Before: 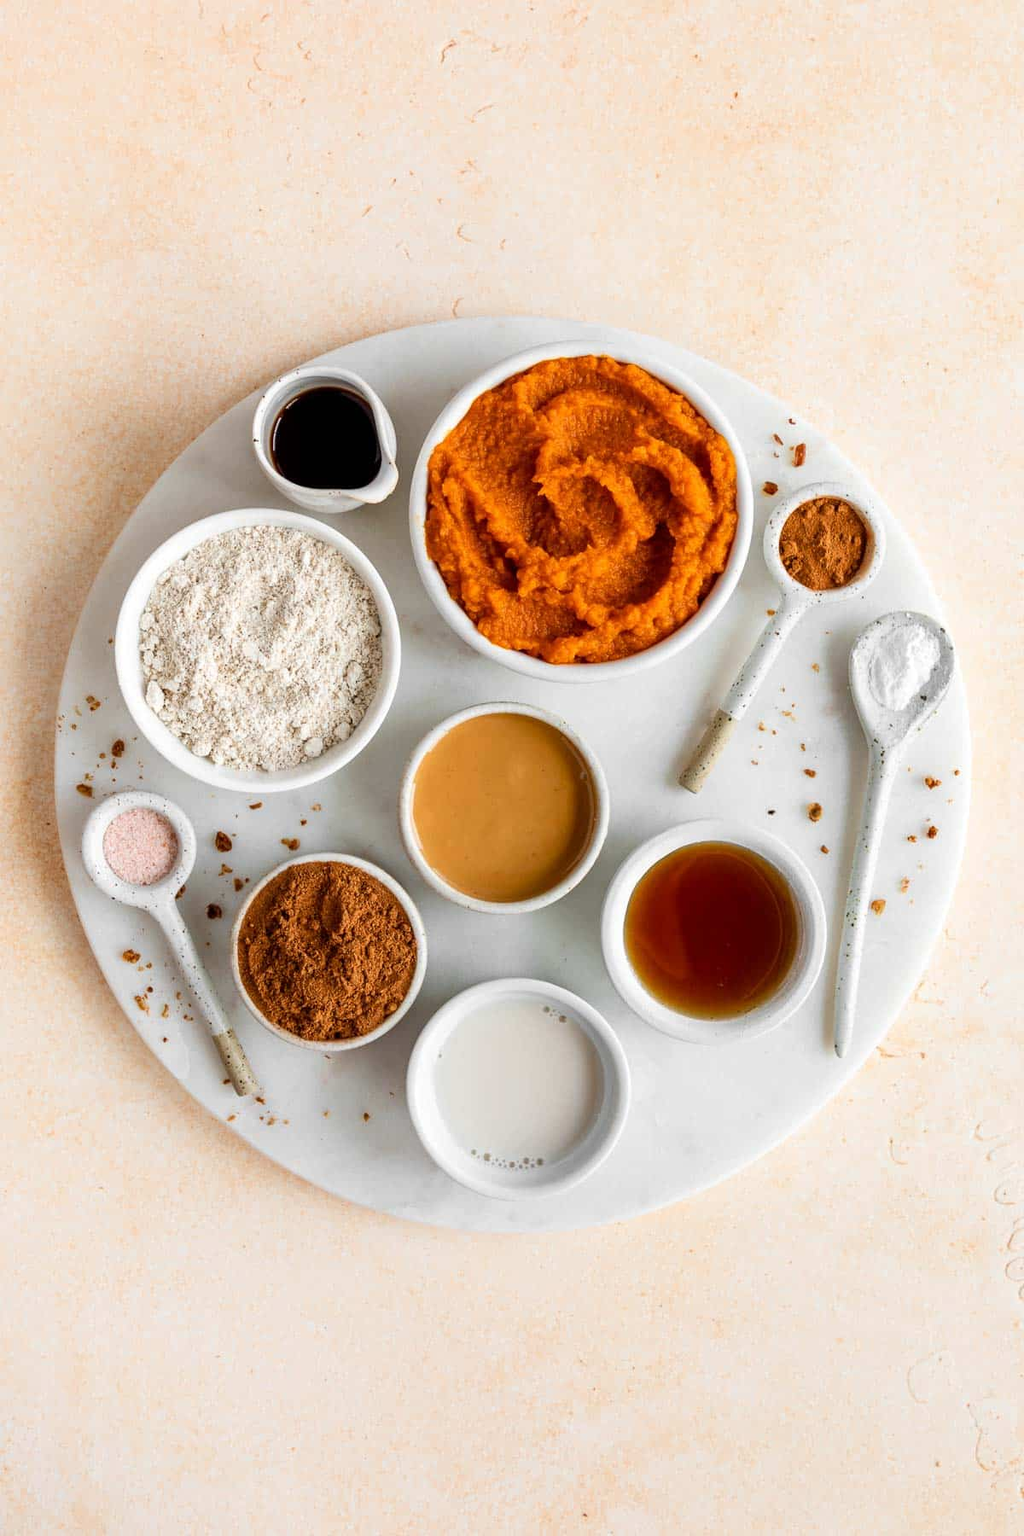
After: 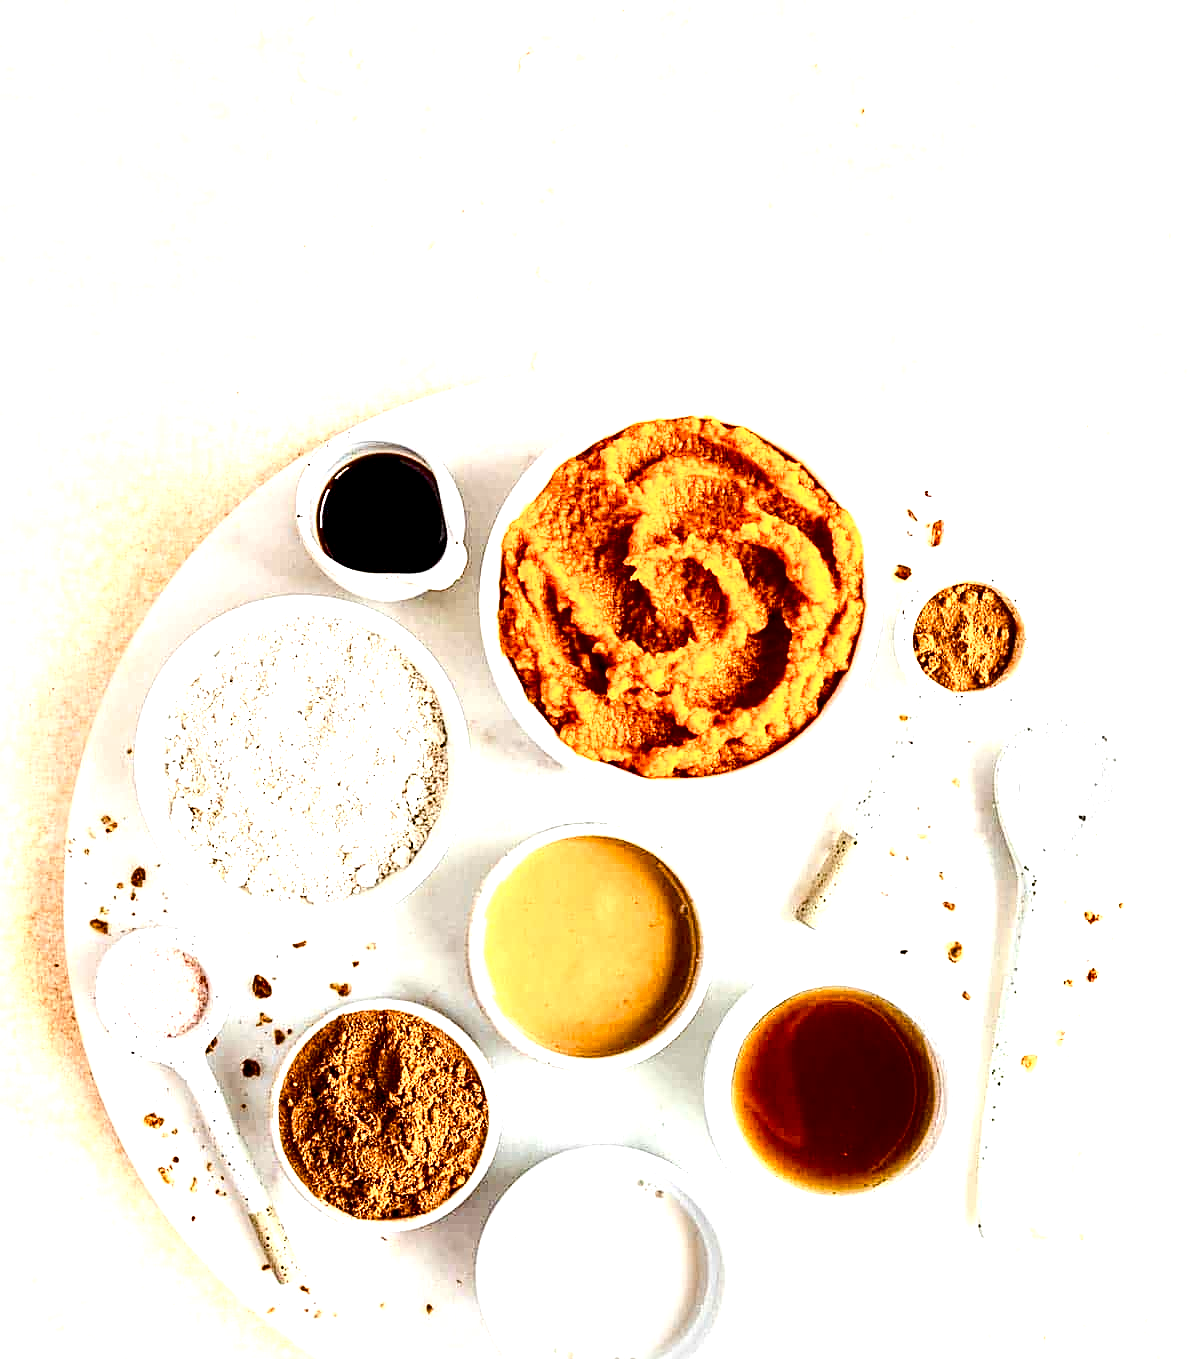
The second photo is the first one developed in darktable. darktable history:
exposure: black level correction 0, exposure 1.372 EV, compensate exposure bias true, compensate highlight preservation false
contrast brightness saturation: contrast 0.273
crop: bottom 24.476%
local contrast: highlights 106%, shadows 99%, detail 200%, midtone range 0.2
tone equalizer: edges refinement/feathering 500, mask exposure compensation -1.57 EV, preserve details no
color balance rgb: global offset › luminance -0.269%, perceptual saturation grading › global saturation 20%, perceptual saturation grading › highlights -25.027%, perceptual saturation grading › shadows 25.405%, global vibrance 15.727%, saturation formula JzAzBz (2021)
sharpen: on, module defaults
